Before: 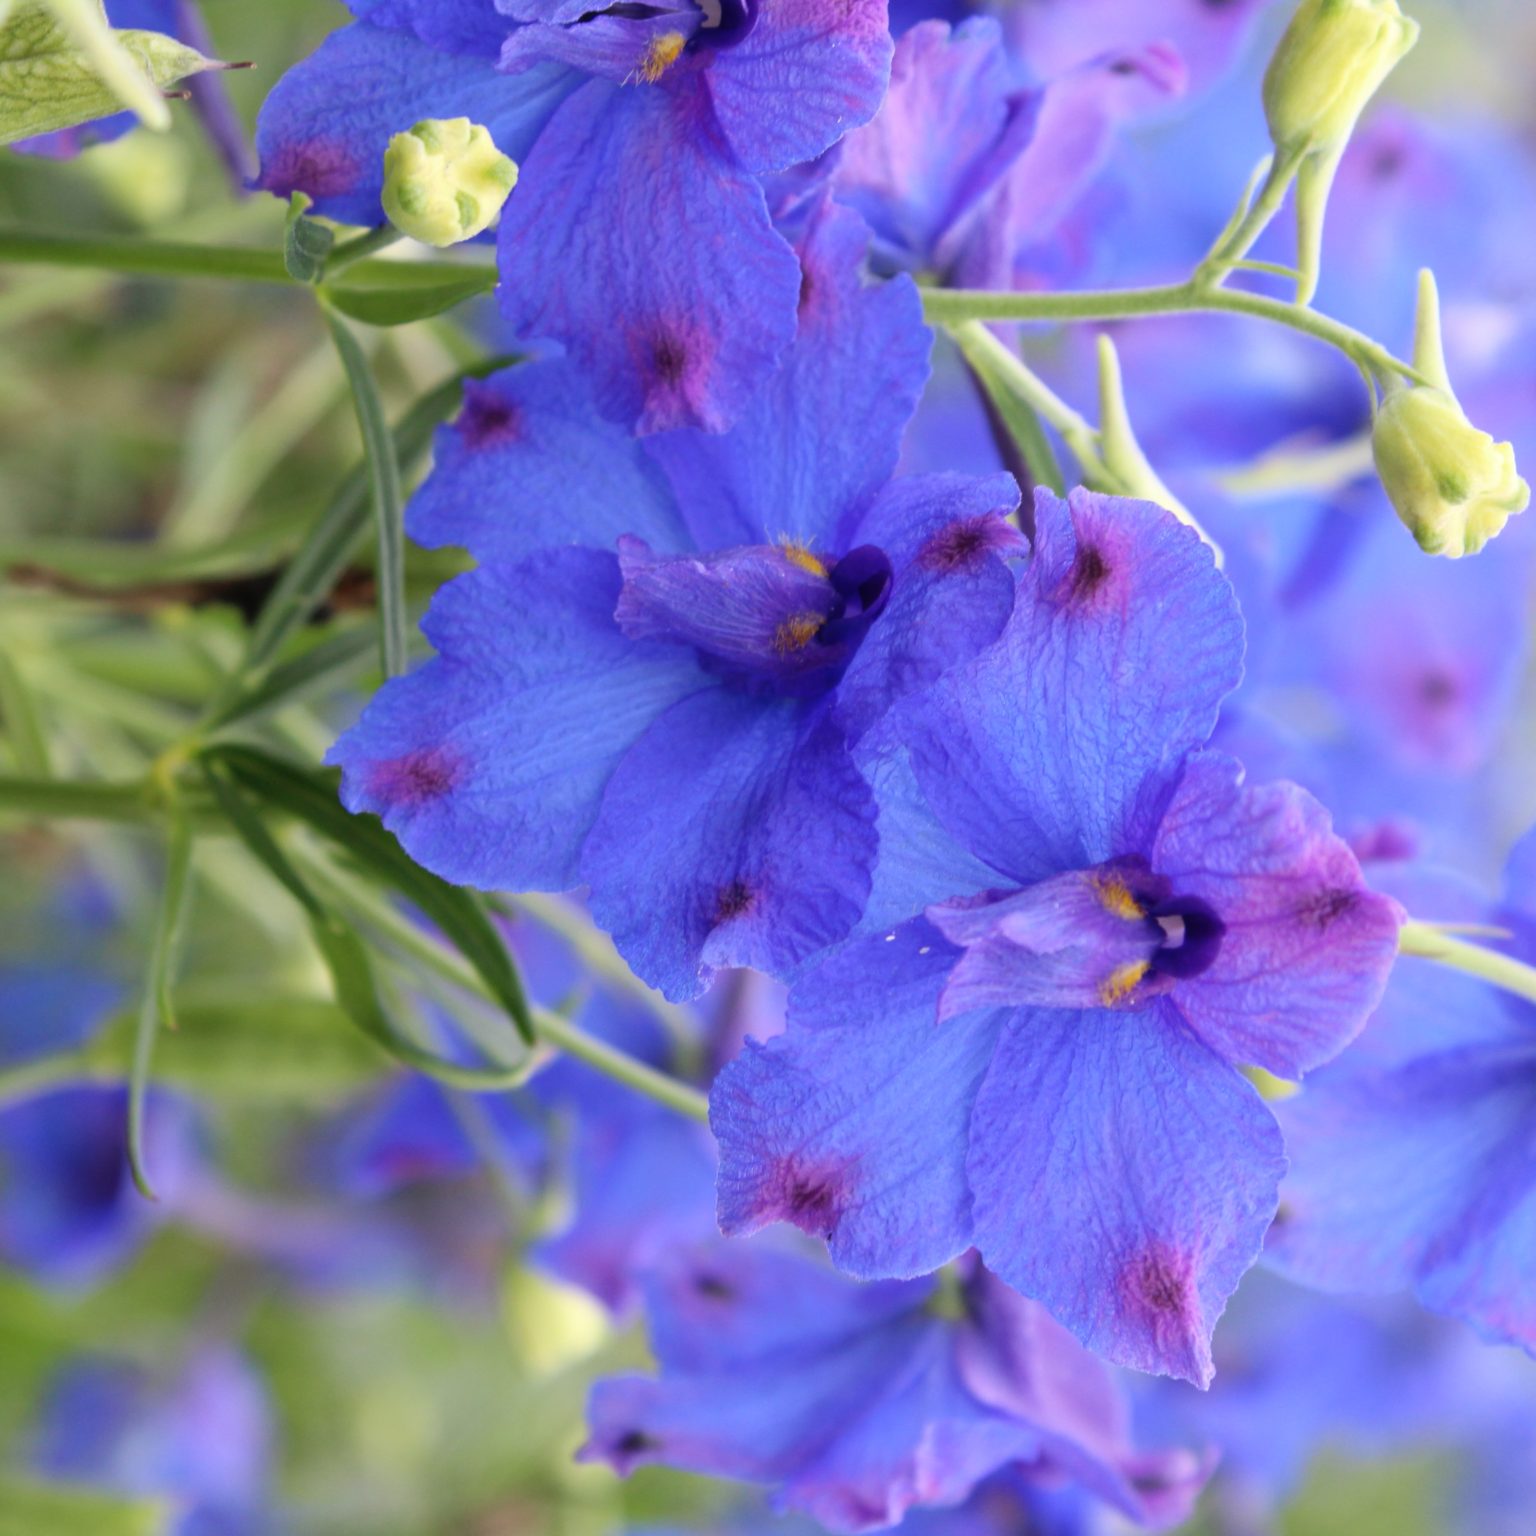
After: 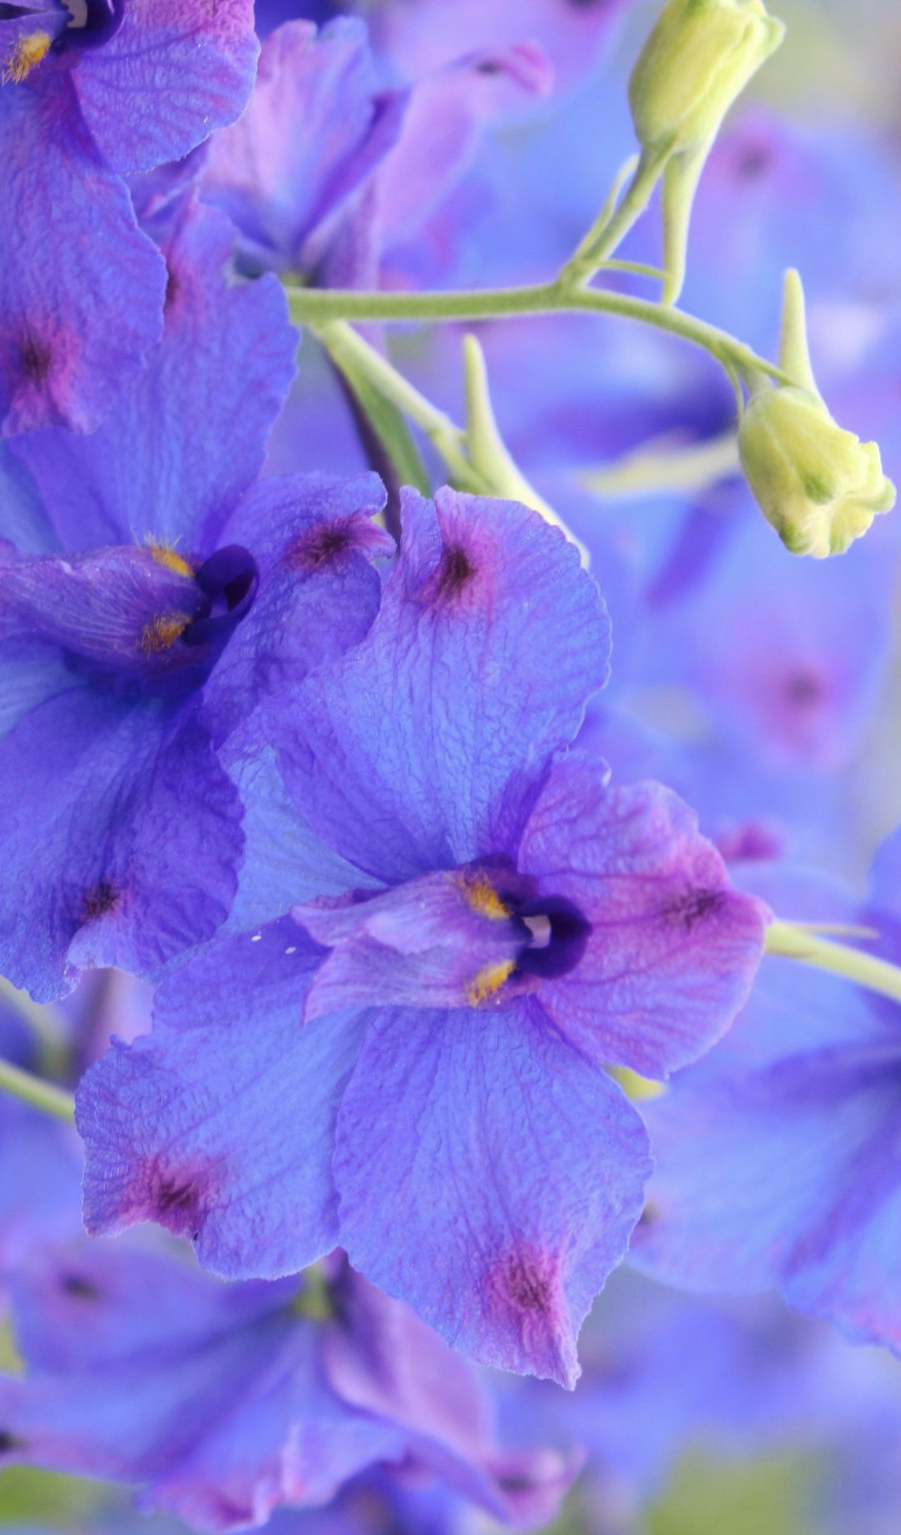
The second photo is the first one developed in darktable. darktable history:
crop: left 41.309%
base curve: curves: ch0 [(0, 0) (0.303, 0.277) (1, 1)], preserve colors none
tone curve: curves: ch0 [(0, 0) (0.003, 0.018) (0.011, 0.024) (0.025, 0.038) (0.044, 0.067) (0.069, 0.098) (0.1, 0.13) (0.136, 0.165) (0.177, 0.205) (0.224, 0.249) (0.277, 0.304) (0.335, 0.365) (0.399, 0.432) (0.468, 0.505) (0.543, 0.579) (0.623, 0.652) (0.709, 0.725) (0.801, 0.802) (0.898, 0.876) (1, 1)], preserve colors none
